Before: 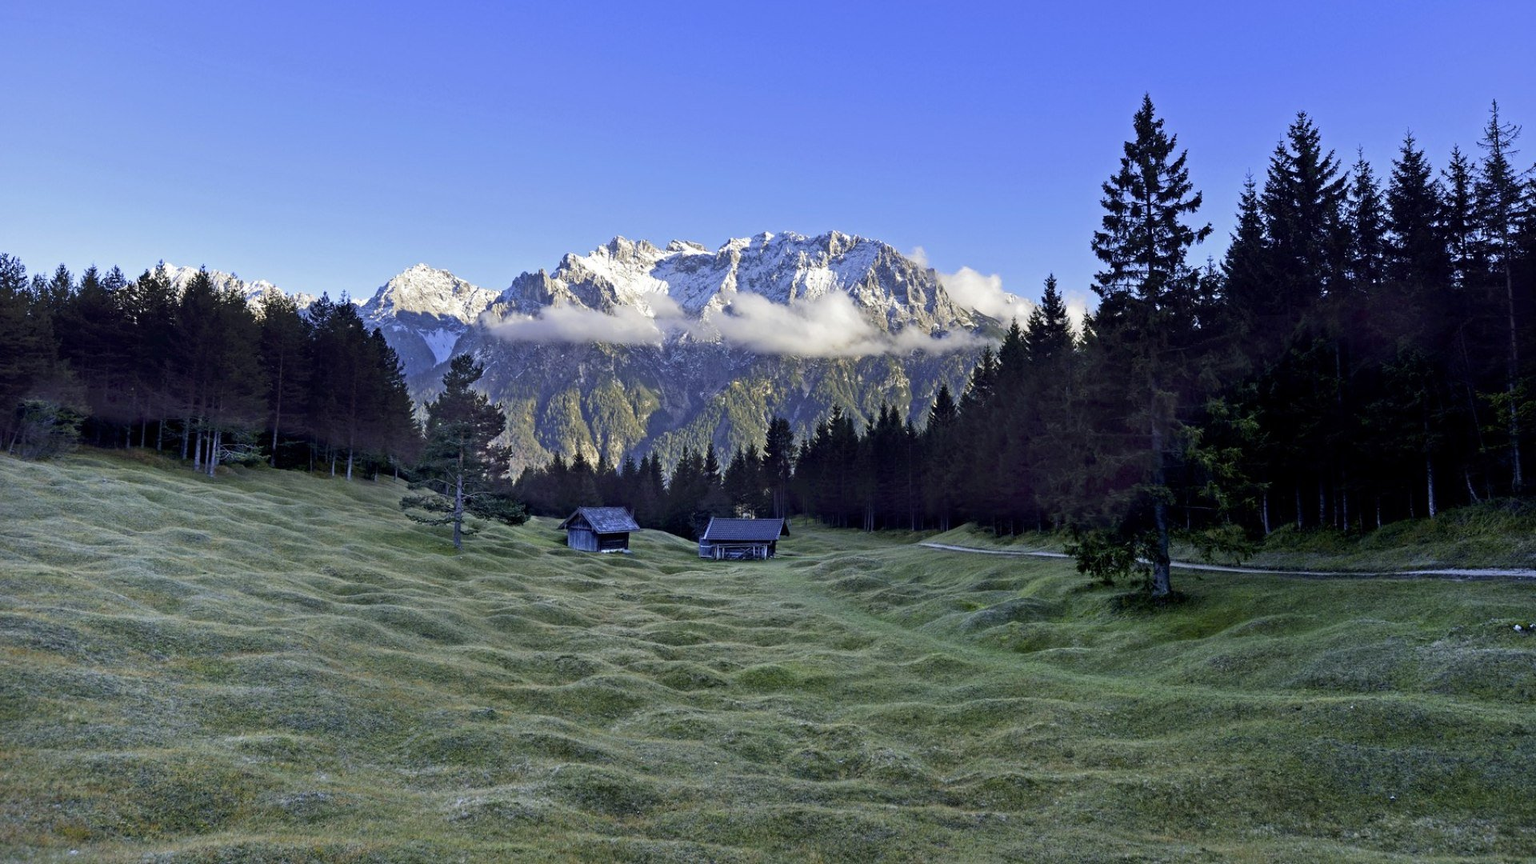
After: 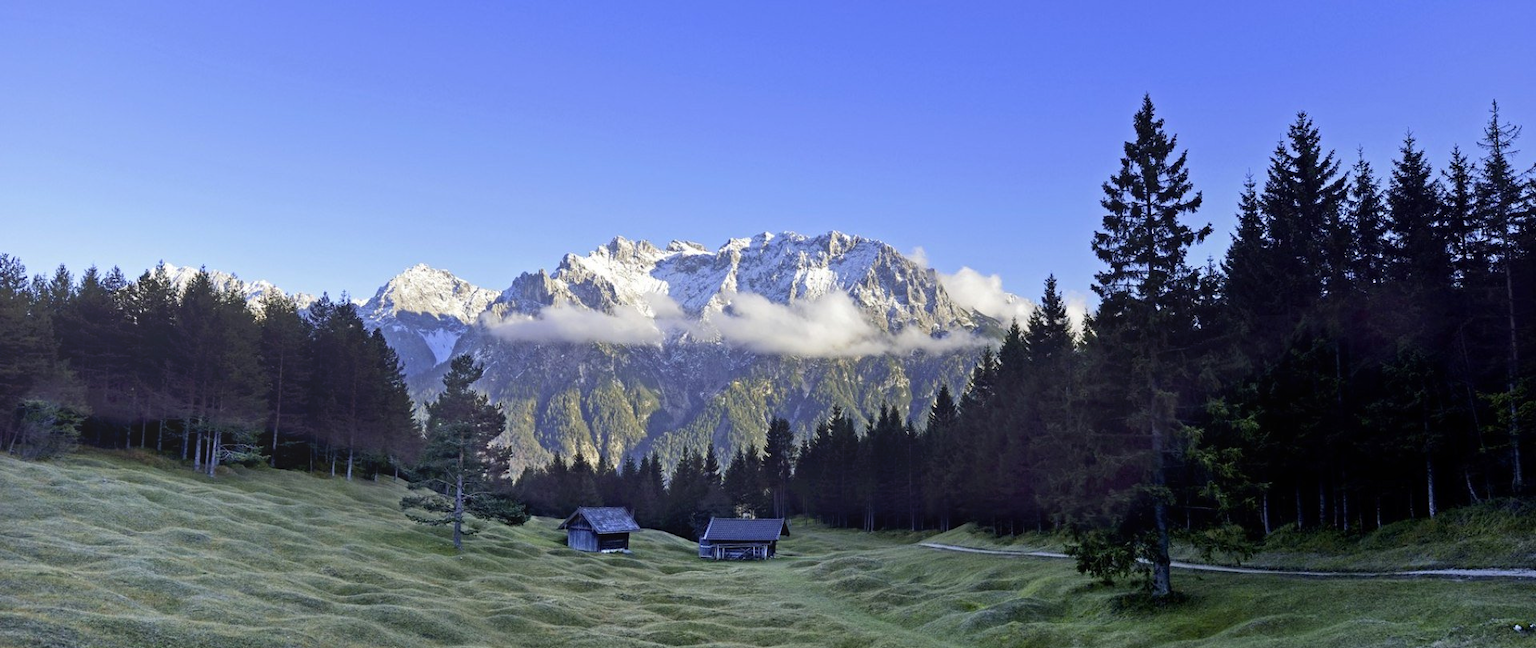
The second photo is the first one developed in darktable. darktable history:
crop: bottom 24.988%
bloom: size 38%, threshold 95%, strength 30%
